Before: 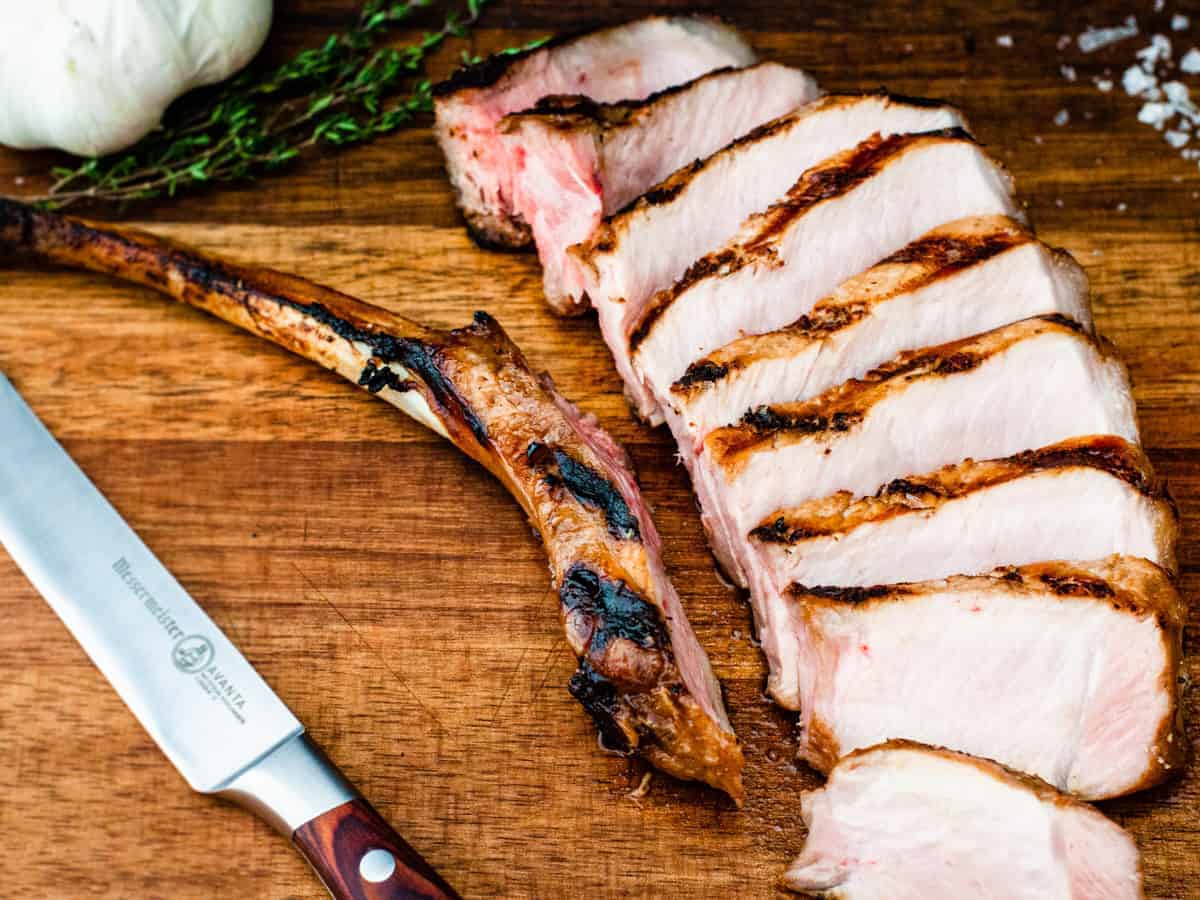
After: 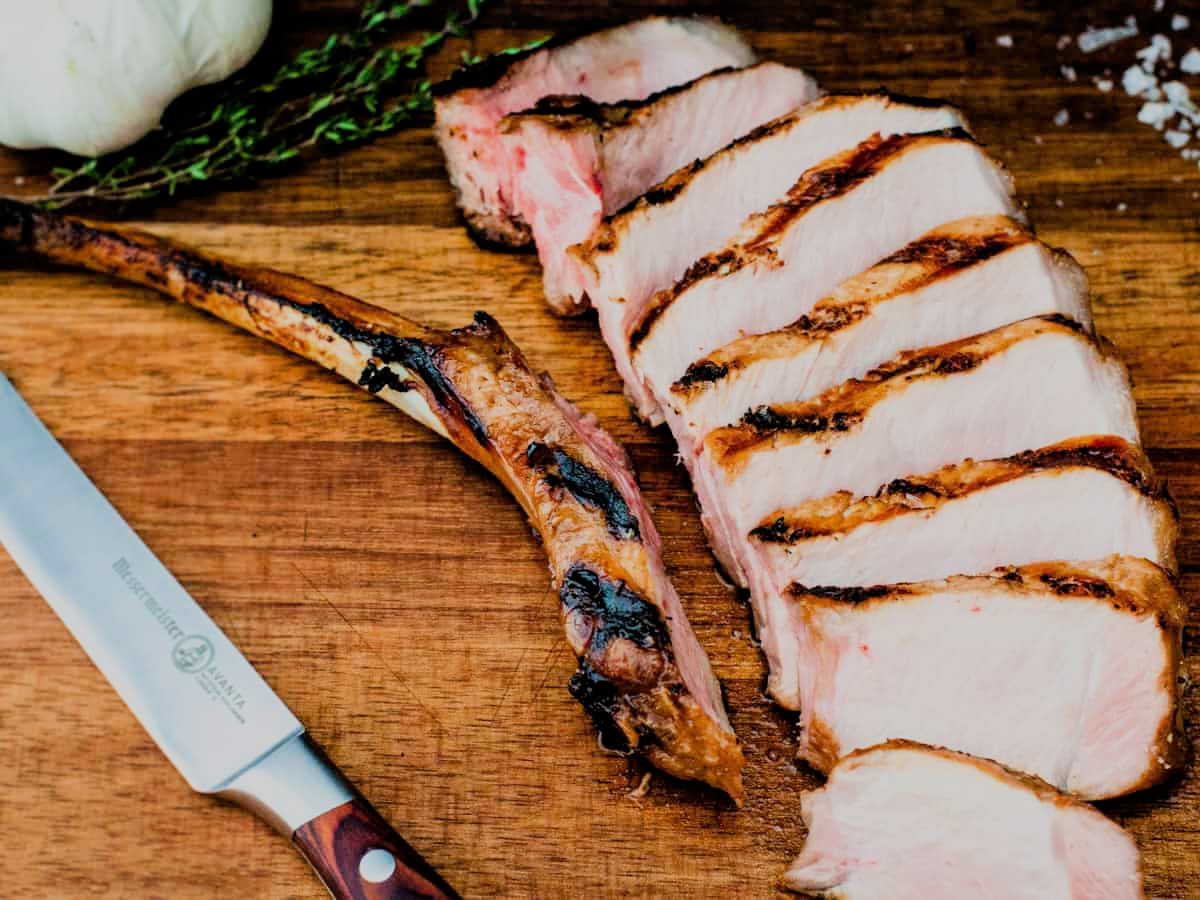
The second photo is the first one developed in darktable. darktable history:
filmic rgb: black relative exposure -7.29 EV, white relative exposure 5.07 EV, hardness 3.2, color science v6 (2022)
